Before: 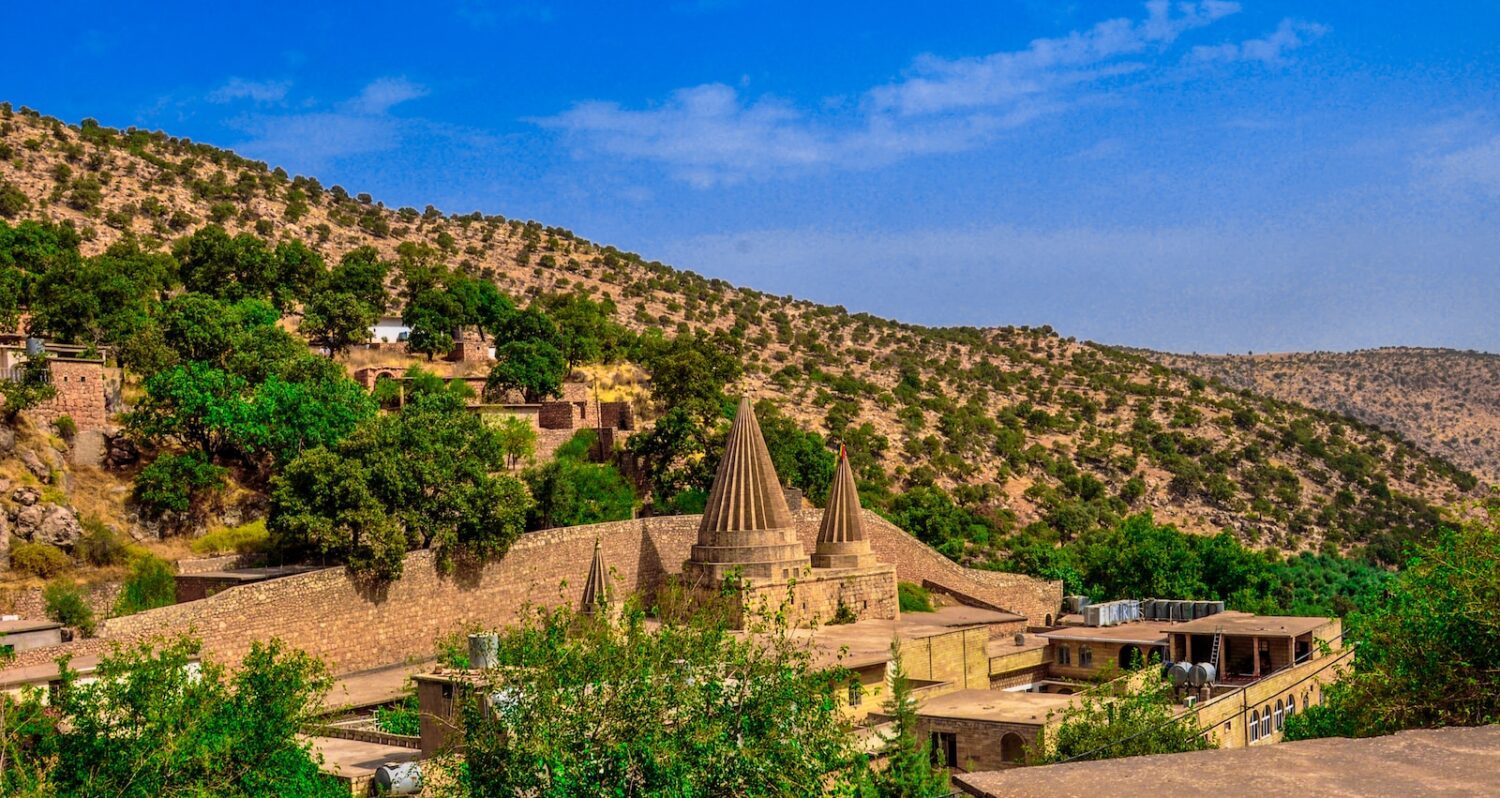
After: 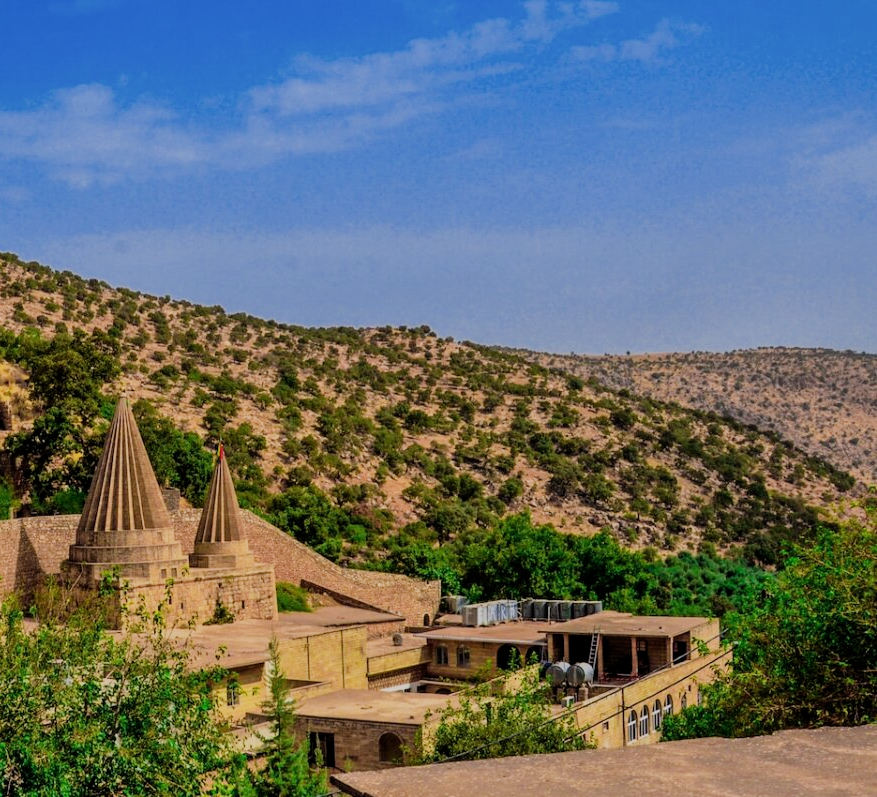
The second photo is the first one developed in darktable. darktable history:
crop: left 41.498%
filmic rgb: black relative exposure -7.65 EV, white relative exposure 4.56 EV, threshold 5.98 EV, hardness 3.61, enable highlight reconstruction true
